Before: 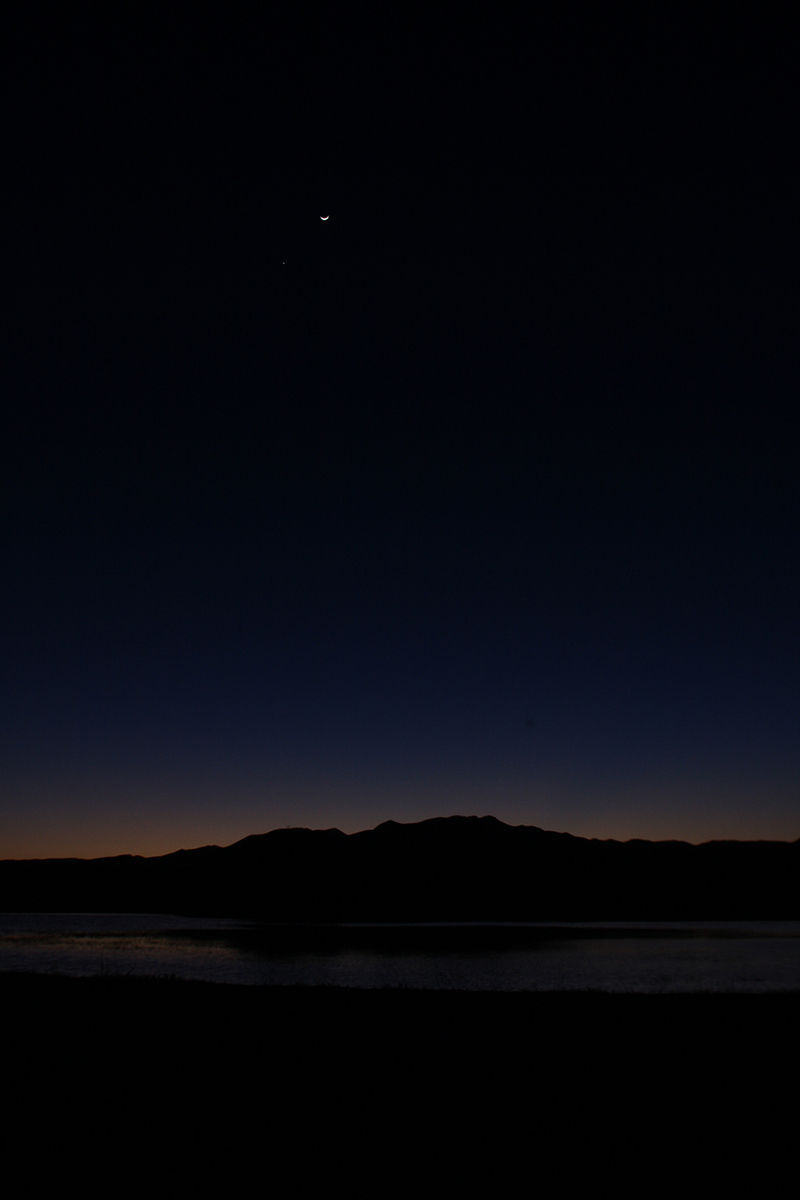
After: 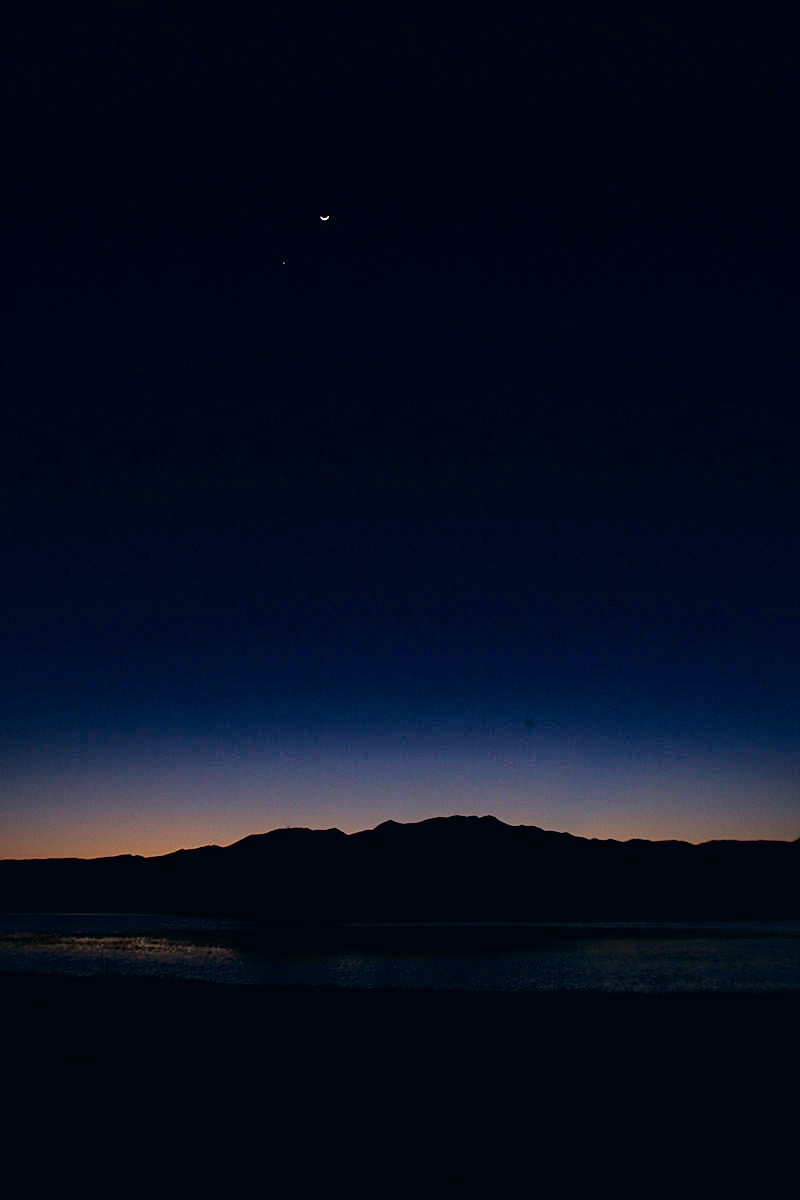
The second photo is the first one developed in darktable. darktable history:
sharpen: on, module defaults
fill light: exposure -2 EV, width 8.6
color correction: highlights a* 5.38, highlights b* 5.3, shadows a* -4.26, shadows b* -5.11
base curve: curves: ch0 [(0, 0) (0.579, 0.807) (1, 1)], preserve colors none
tone equalizer: -7 EV 0.15 EV, -6 EV 0.6 EV, -5 EV 1.15 EV, -4 EV 1.33 EV, -3 EV 1.15 EV, -2 EV 0.6 EV, -1 EV 0.15 EV, mask exposure compensation -0.5 EV
shadows and highlights: shadows 43.06, highlights 6.94
